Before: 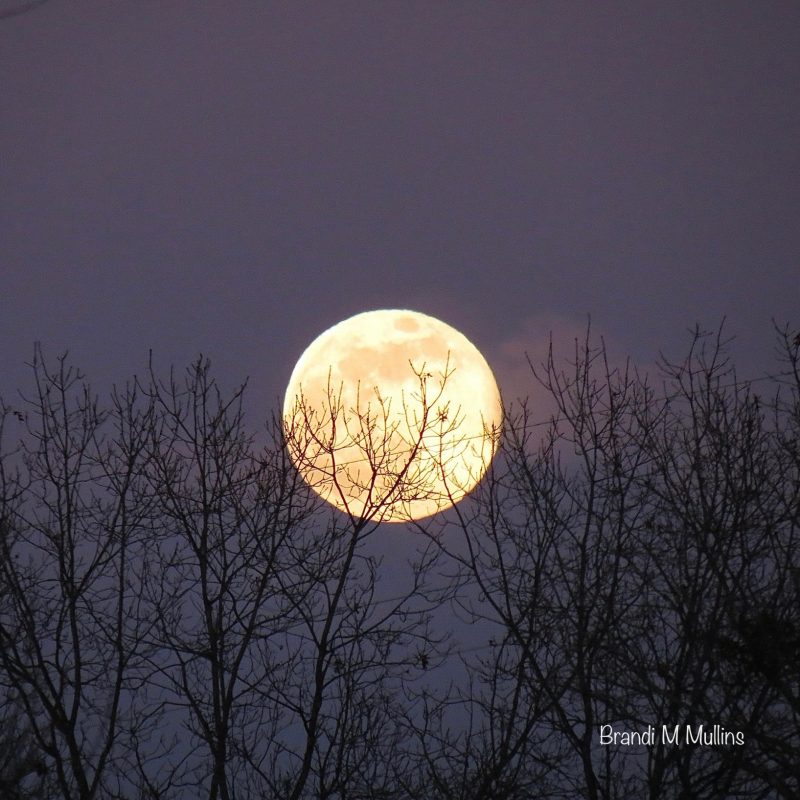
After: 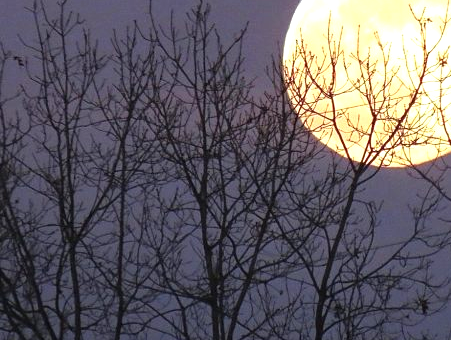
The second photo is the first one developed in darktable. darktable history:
crop: top 44.483%, right 43.593%, bottom 12.892%
exposure: black level correction 0, exposure 0.7 EV, compensate exposure bias true, compensate highlight preservation false
